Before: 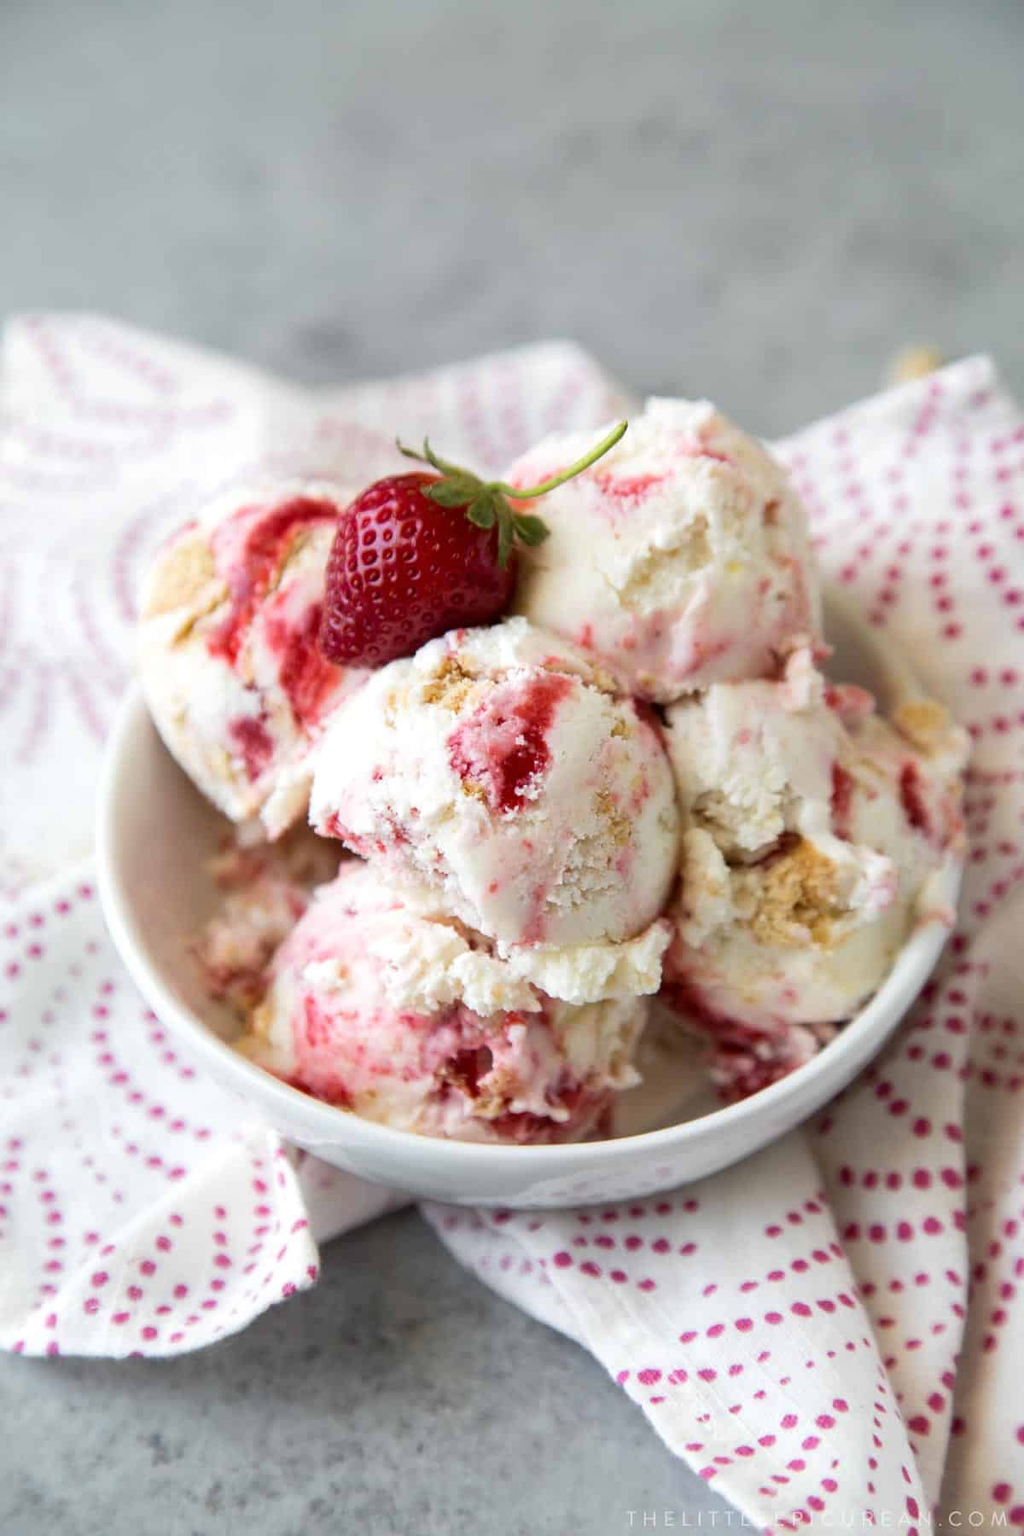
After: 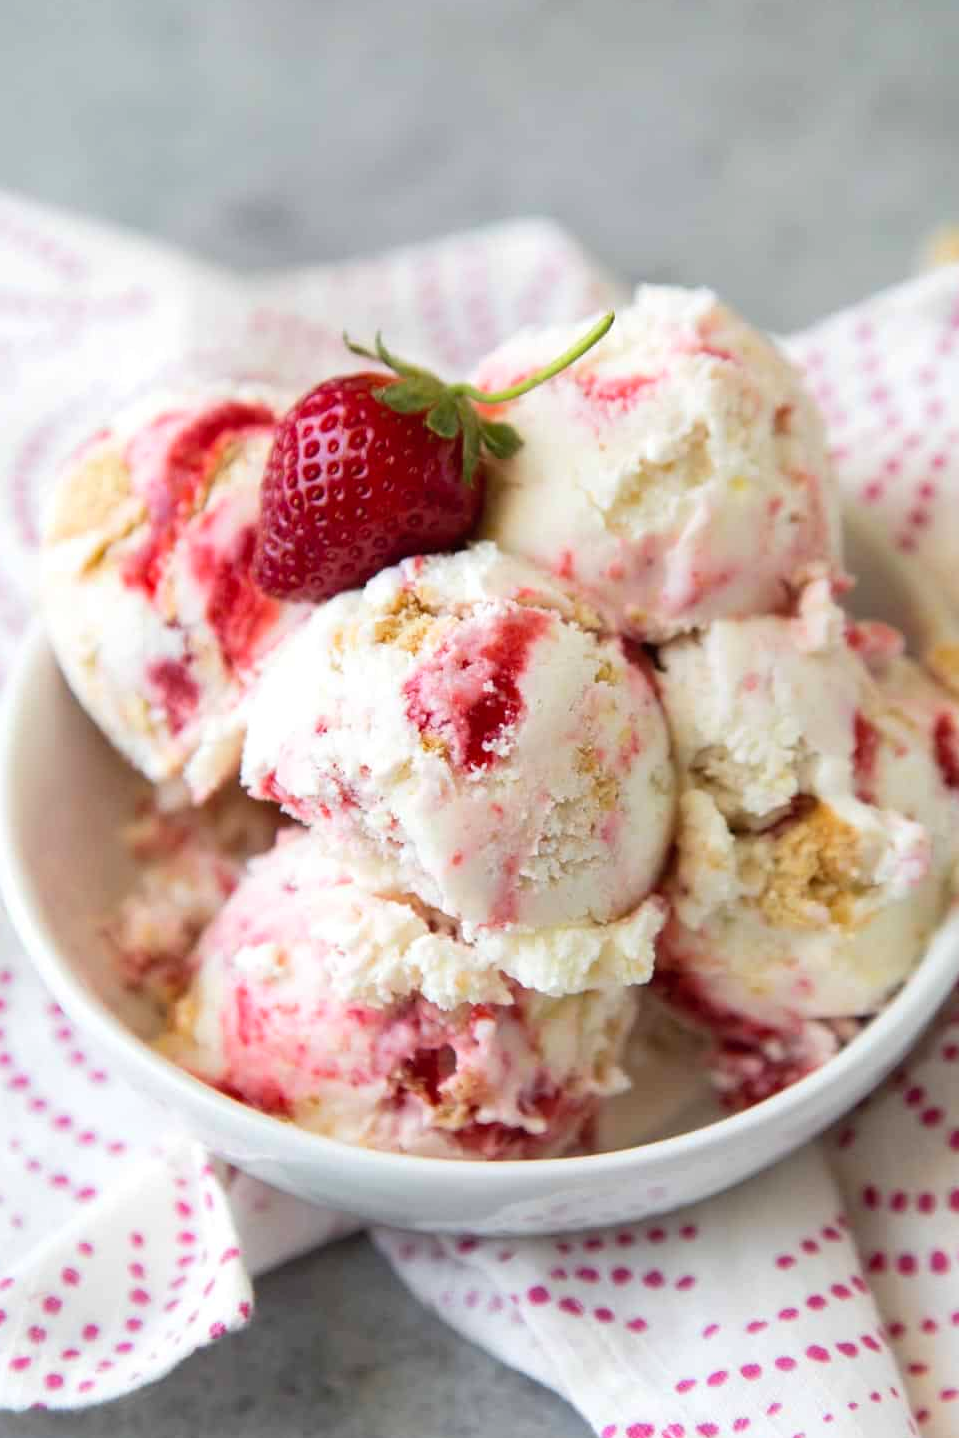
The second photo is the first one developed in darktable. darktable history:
contrast brightness saturation: contrast 0.029, brightness 0.057, saturation 0.125
crop and rotate: left 10.092%, top 10.062%, right 9.917%, bottom 10.035%
